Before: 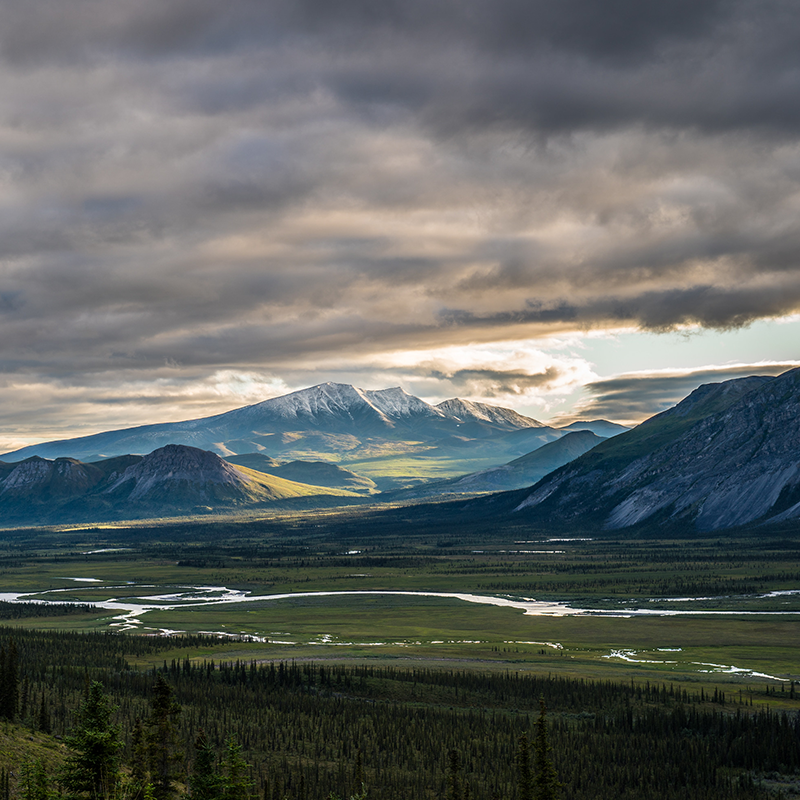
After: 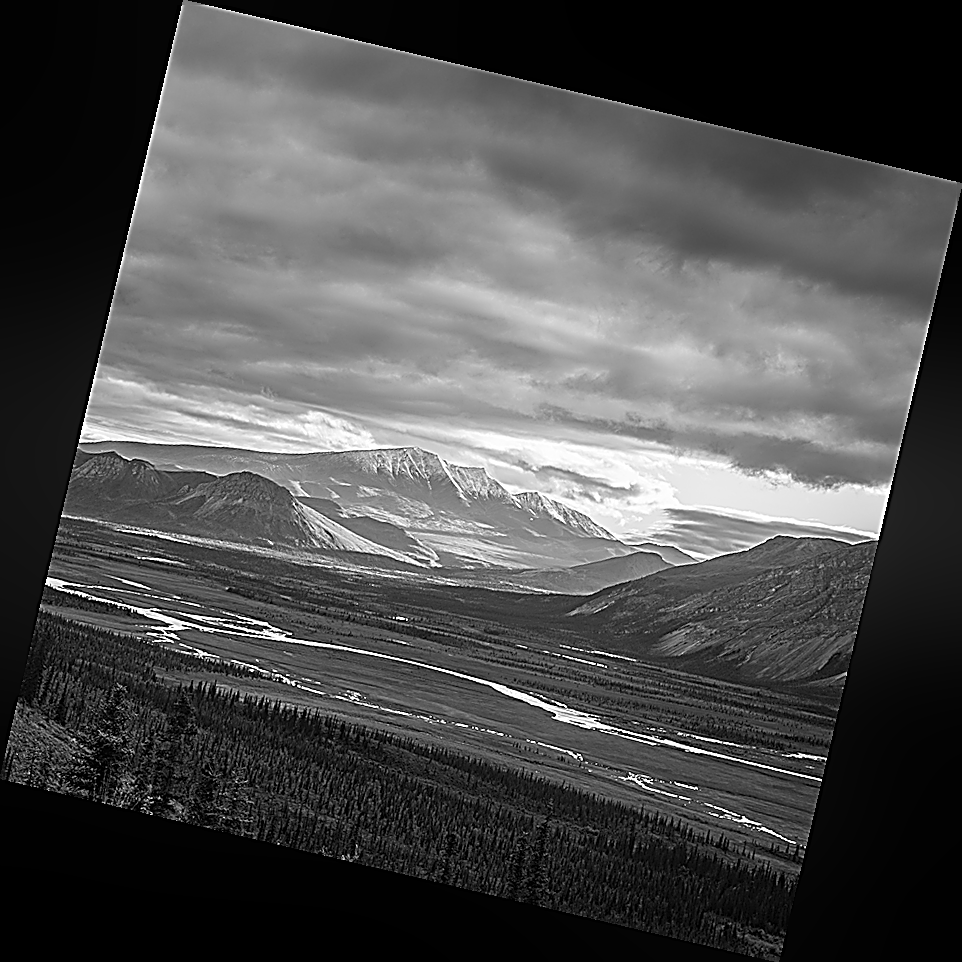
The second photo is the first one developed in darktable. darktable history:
bloom: on, module defaults
monochrome: on, module defaults
sharpen: amount 2
rotate and perspective: rotation 13.27°, automatic cropping off
tone equalizer: on, module defaults
